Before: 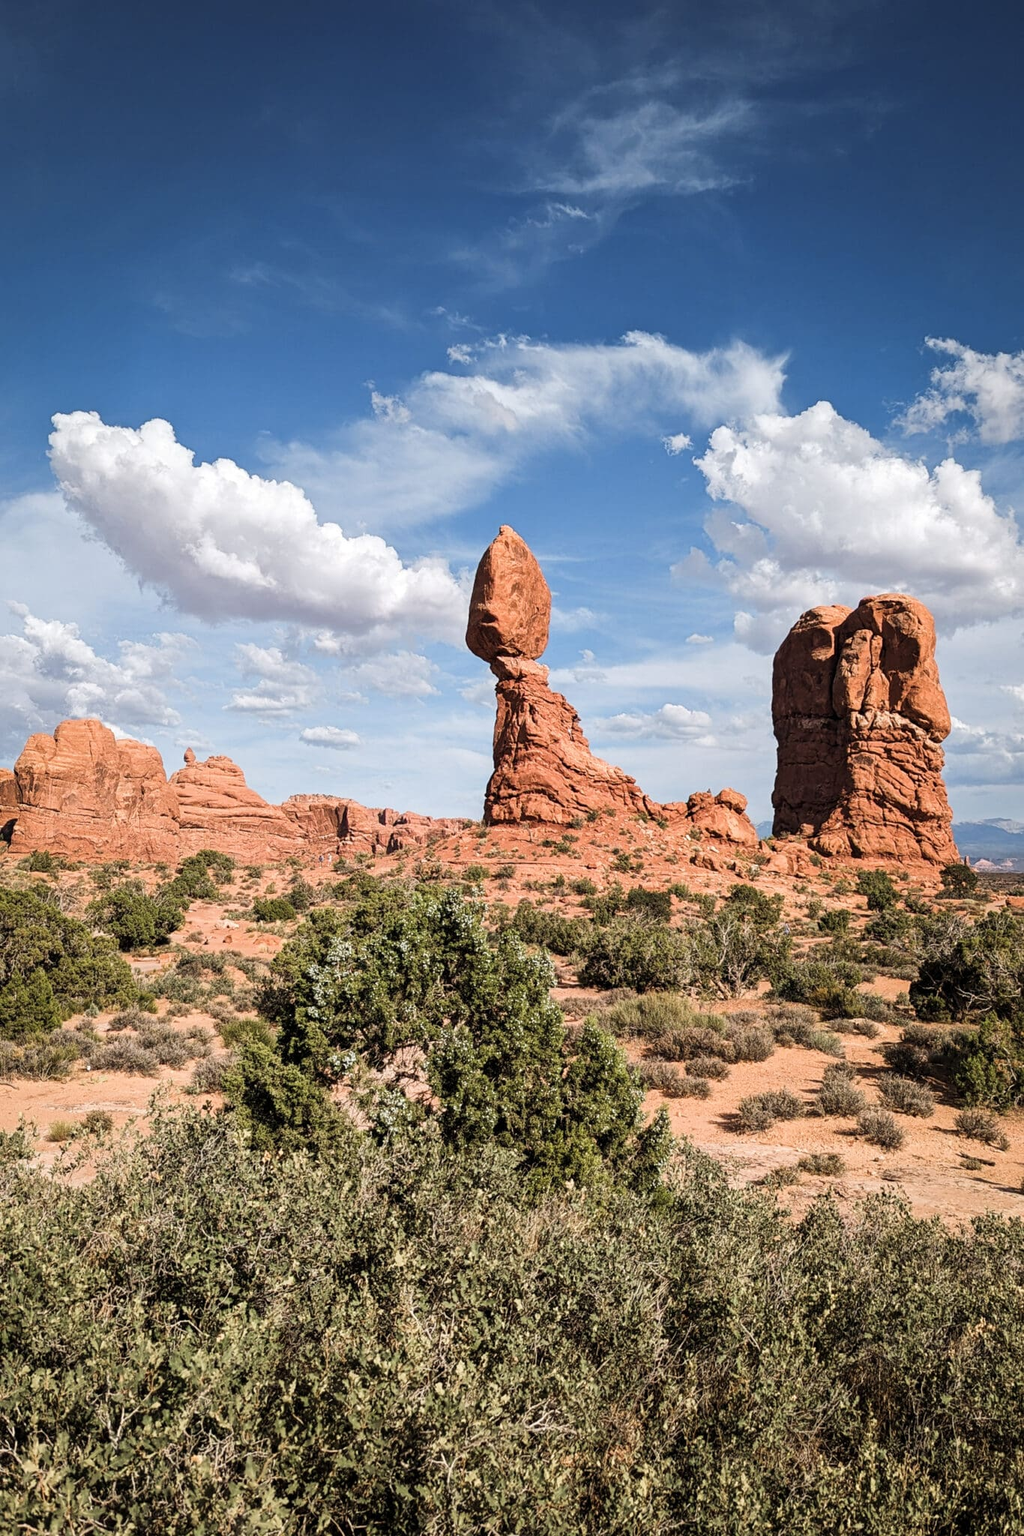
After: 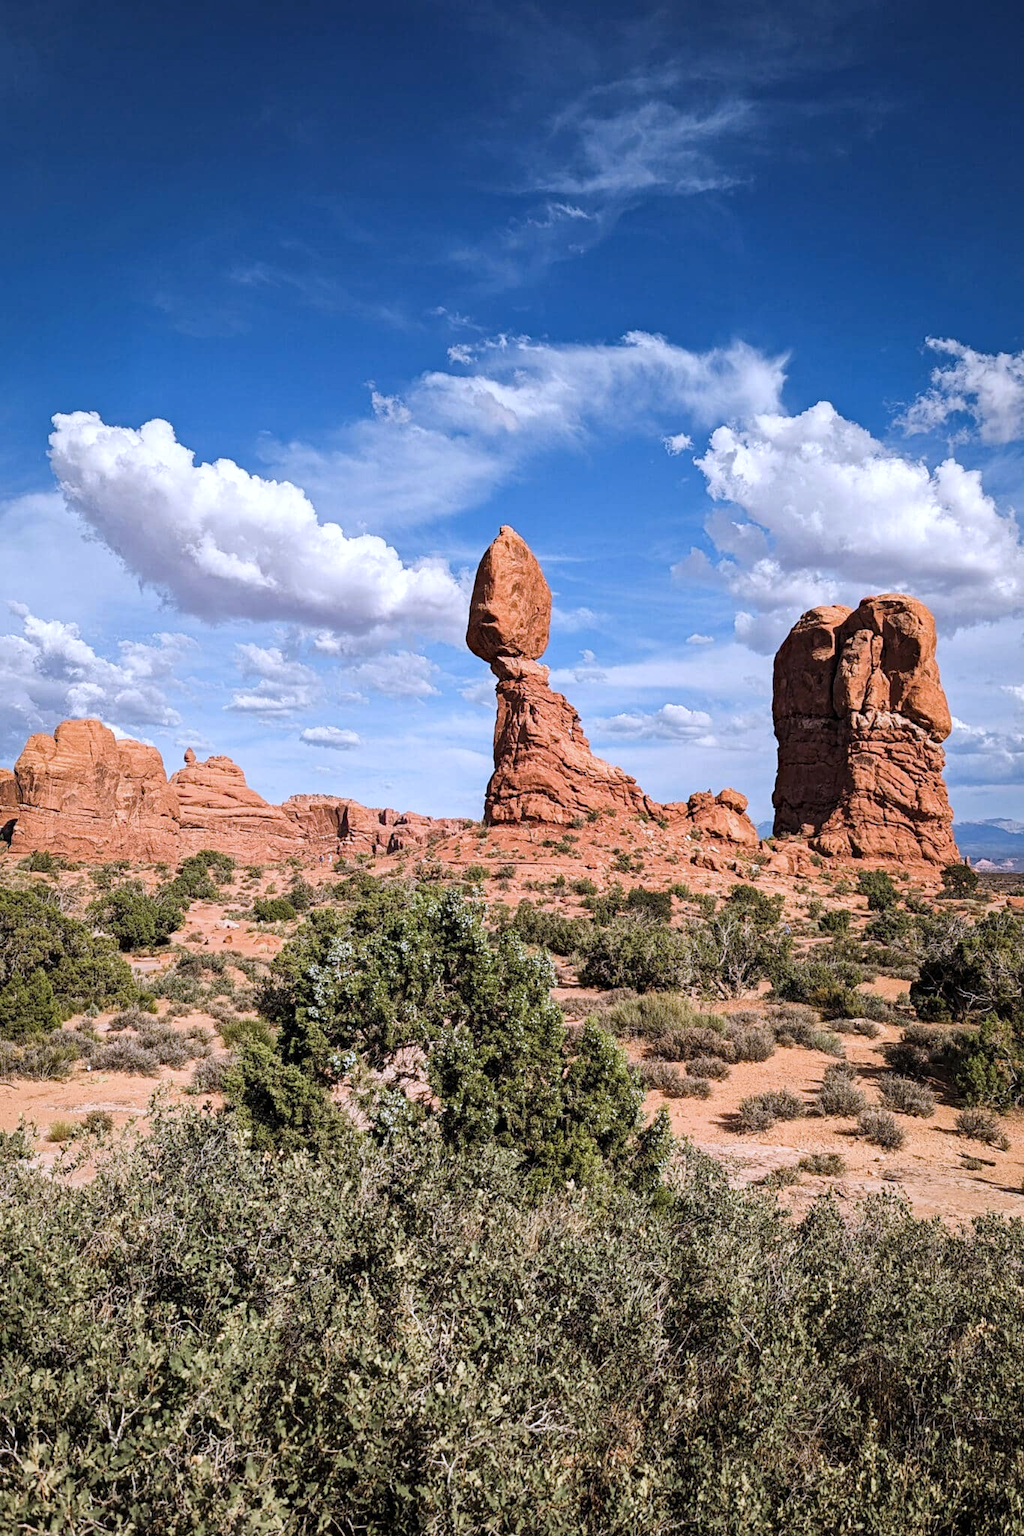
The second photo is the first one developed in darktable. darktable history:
haze removal: strength 0.29, distance 0.25, compatibility mode true, adaptive false
white balance: red 0.967, blue 1.119, emerald 0.756
